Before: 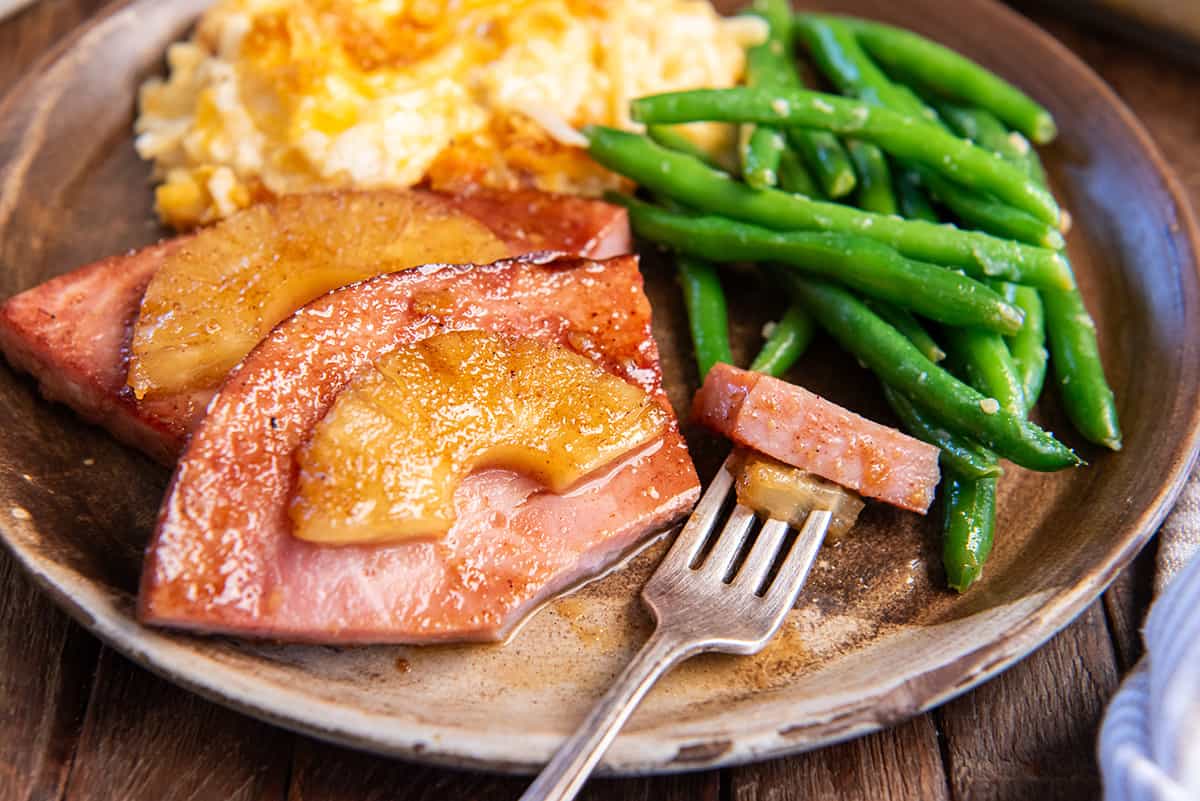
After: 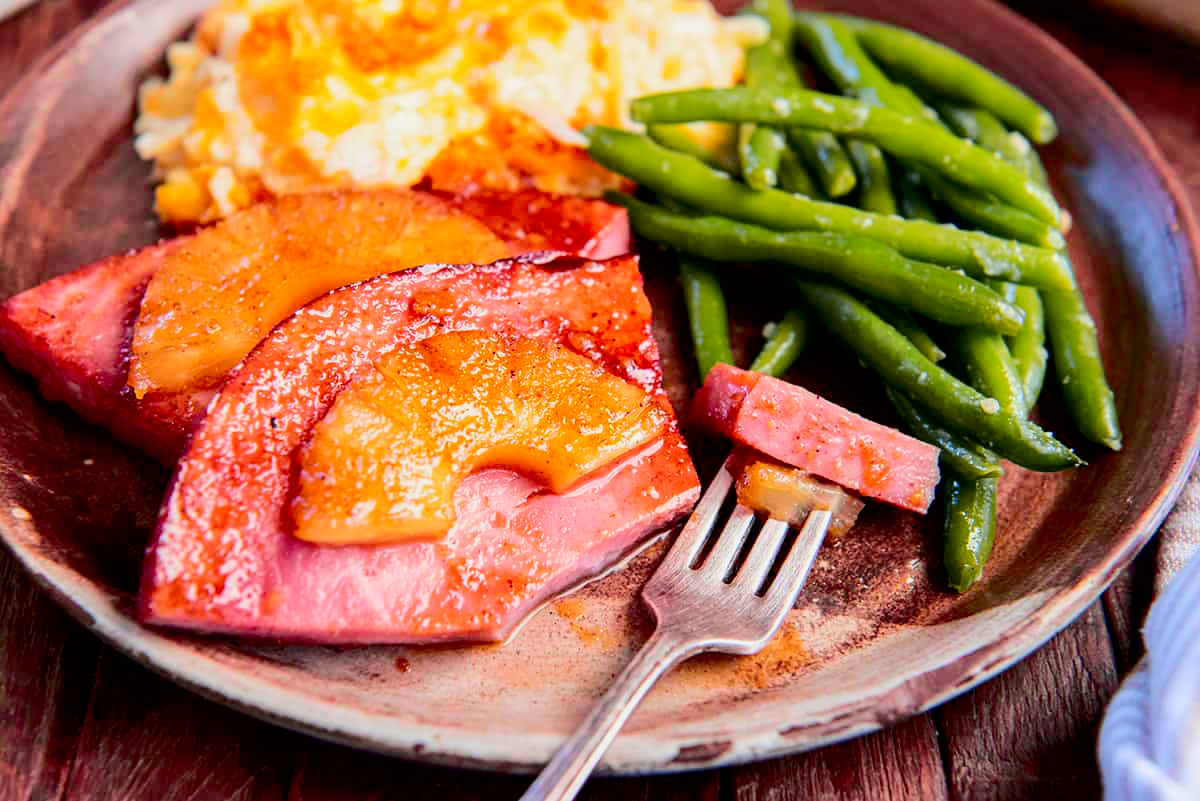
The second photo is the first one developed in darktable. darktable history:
tone curve: curves: ch0 [(0, 0) (0.23, 0.189) (0.486, 0.52) (0.822, 0.825) (0.994, 0.955)]; ch1 [(0, 0) (0.226, 0.261) (0.379, 0.442) (0.469, 0.468) (0.495, 0.498) (0.514, 0.509) (0.561, 0.603) (0.59, 0.656) (1, 1)]; ch2 [(0, 0) (0.269, 0.299) (0.459, 0.43) (0.498, 0.5) (0.523, 0.52) (0.586, 0.569) (0.635, 0.617) (0.659, 0.681) (0.718, 0.764) (1, 1)], color space Lab, independent channels, preserve colors none
exposure: black level correction 0.01, exposure 0.011 EV, compensate highlight preservation false
